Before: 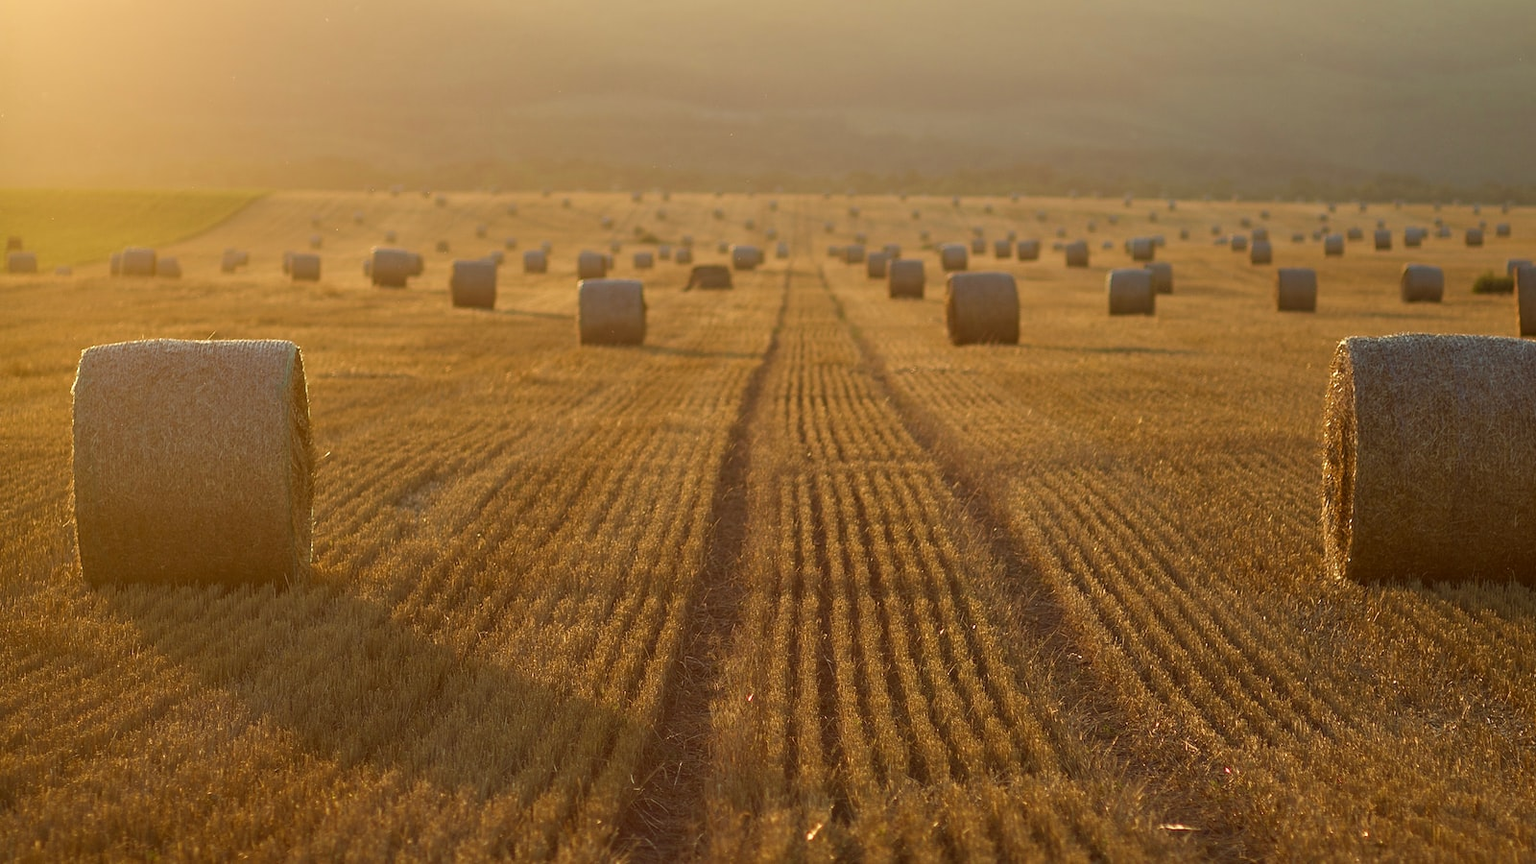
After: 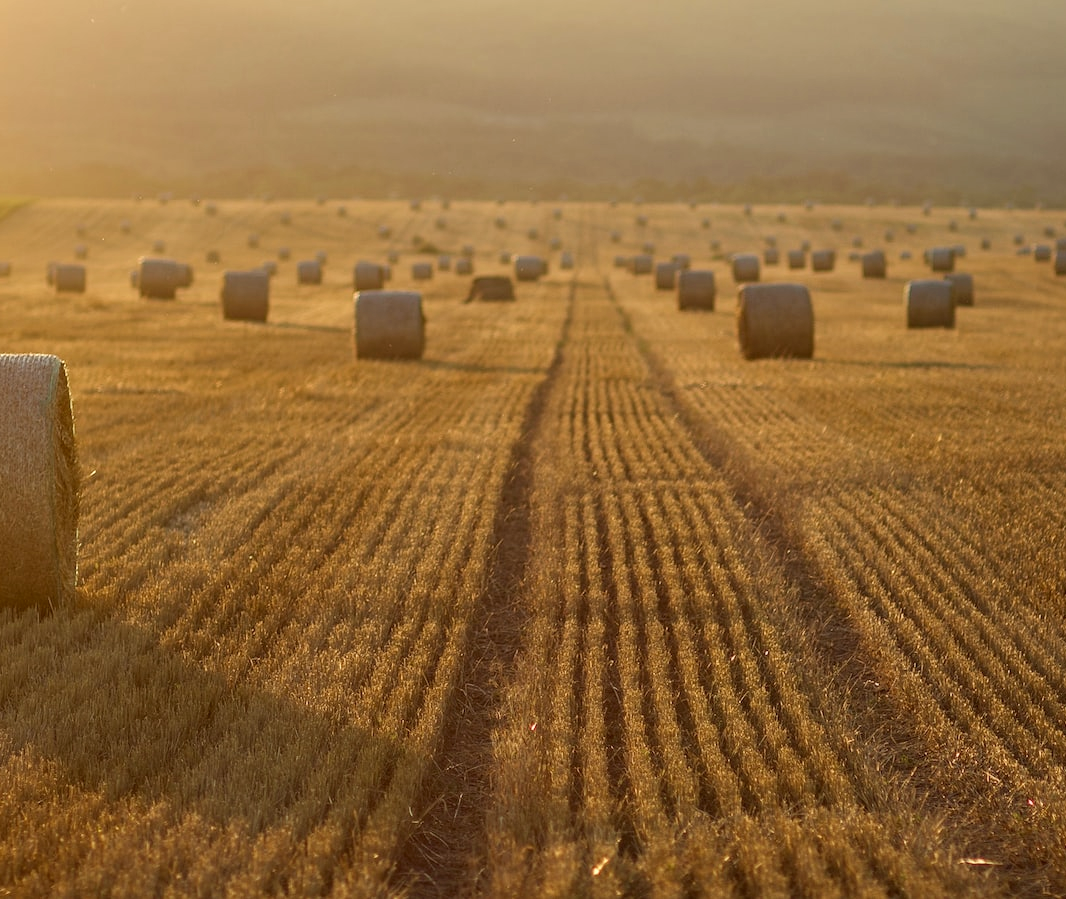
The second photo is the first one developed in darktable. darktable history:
crop and rotate: left 15.546%, right 17.787%
local contrast: on, module defaults
base curve: curves: ch0 [(0, 0) (0.283, 0.295) (1, 1)], preserve colors none
